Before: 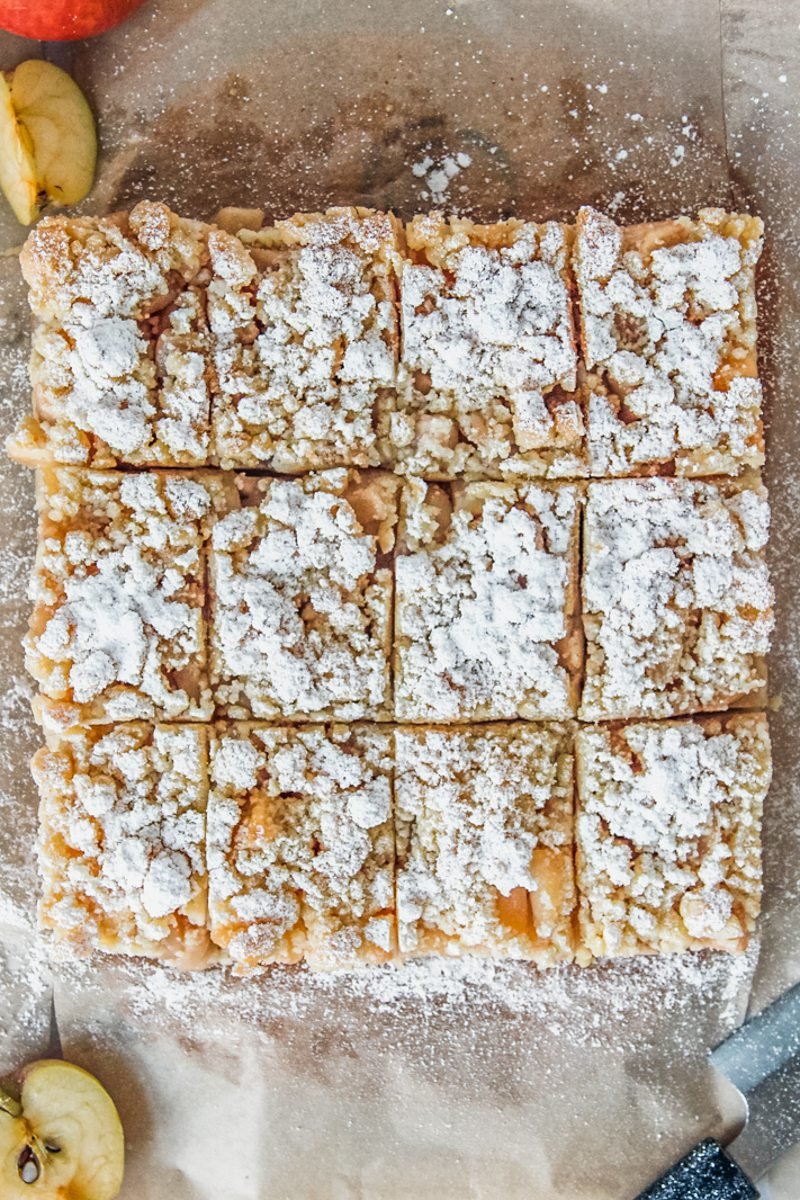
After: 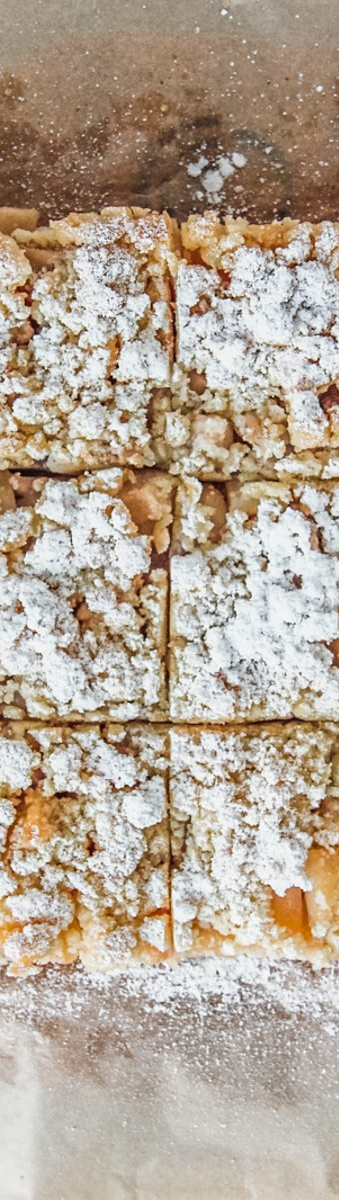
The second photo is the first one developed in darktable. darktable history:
crop: left 28.208%, right 29.375%
